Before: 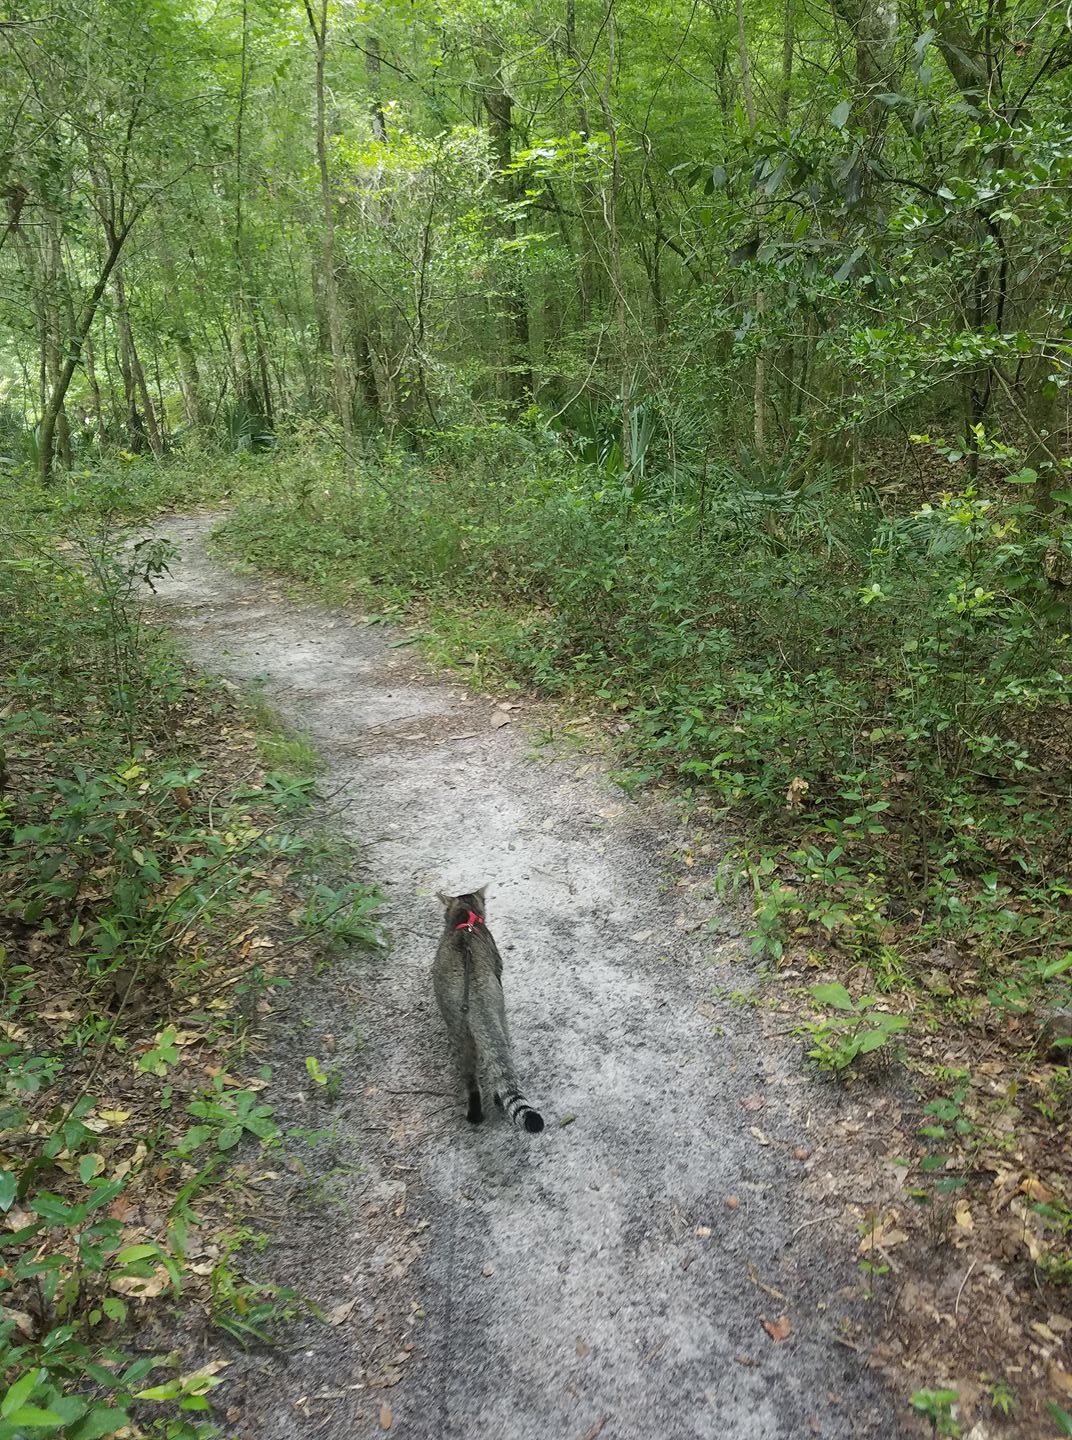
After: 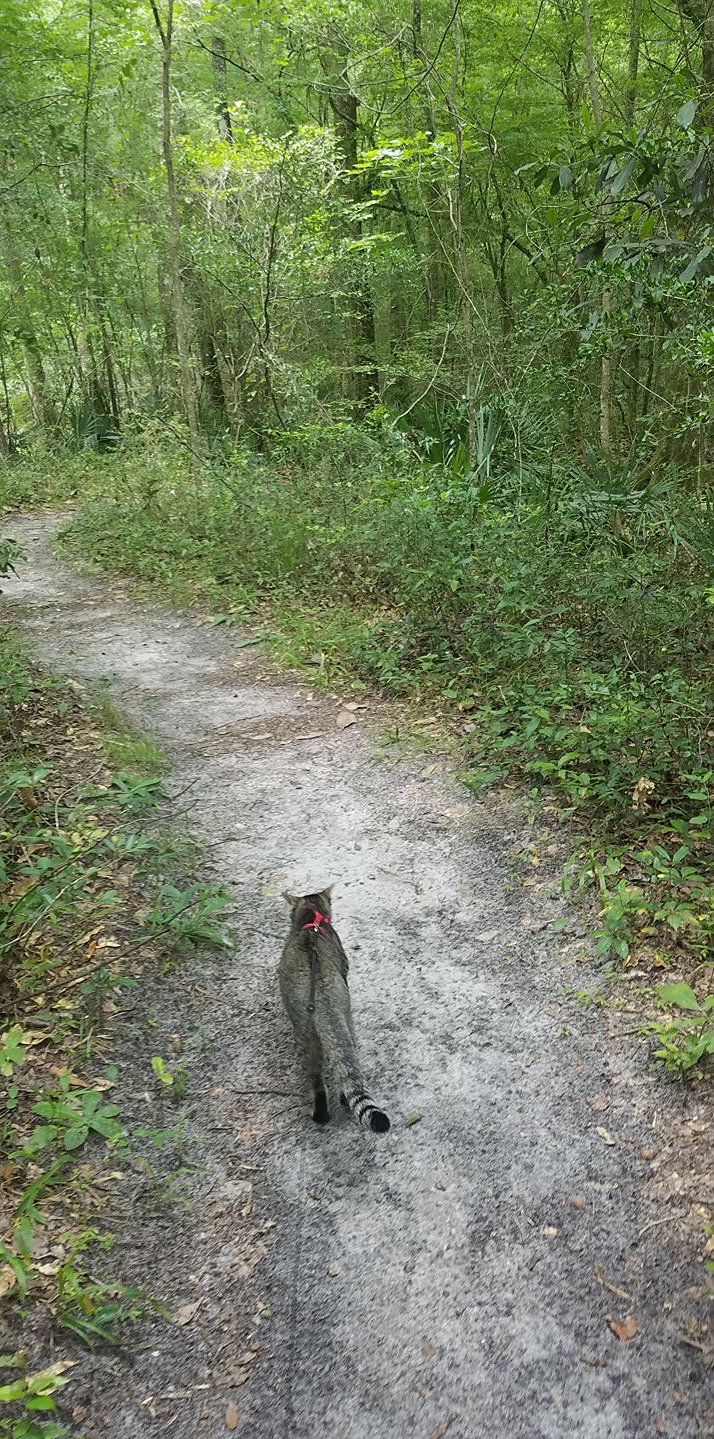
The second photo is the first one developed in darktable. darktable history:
sharpen: amount 0.2
crop and rotate: left 14.385%, right 18.948%
